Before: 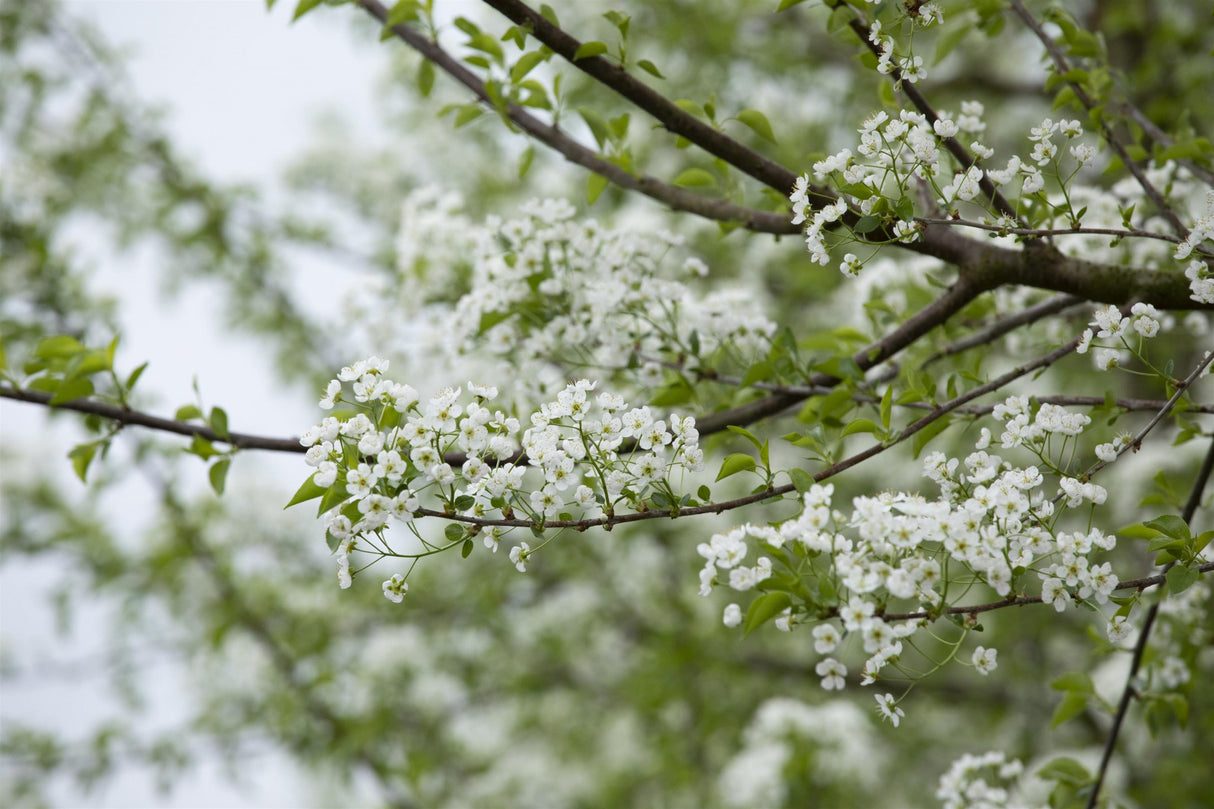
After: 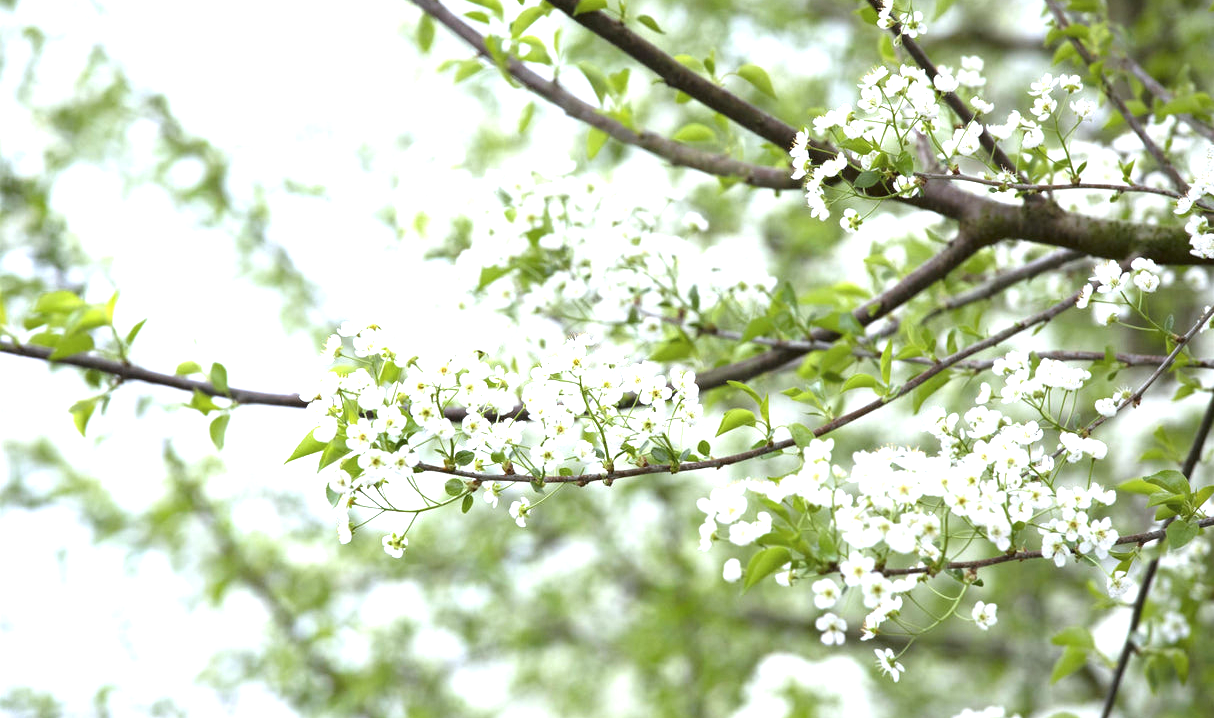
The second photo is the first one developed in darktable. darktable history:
exposure: black level correction 0, exposure 1.379 EV, compensate exposure bias true, compensate highlight preservation false
crop and rotate: top 5.609%, bottom 5.609%
color calibration: illuminant as shot in camera, x 0.358, y 0.373, temperature 4628.91 K
